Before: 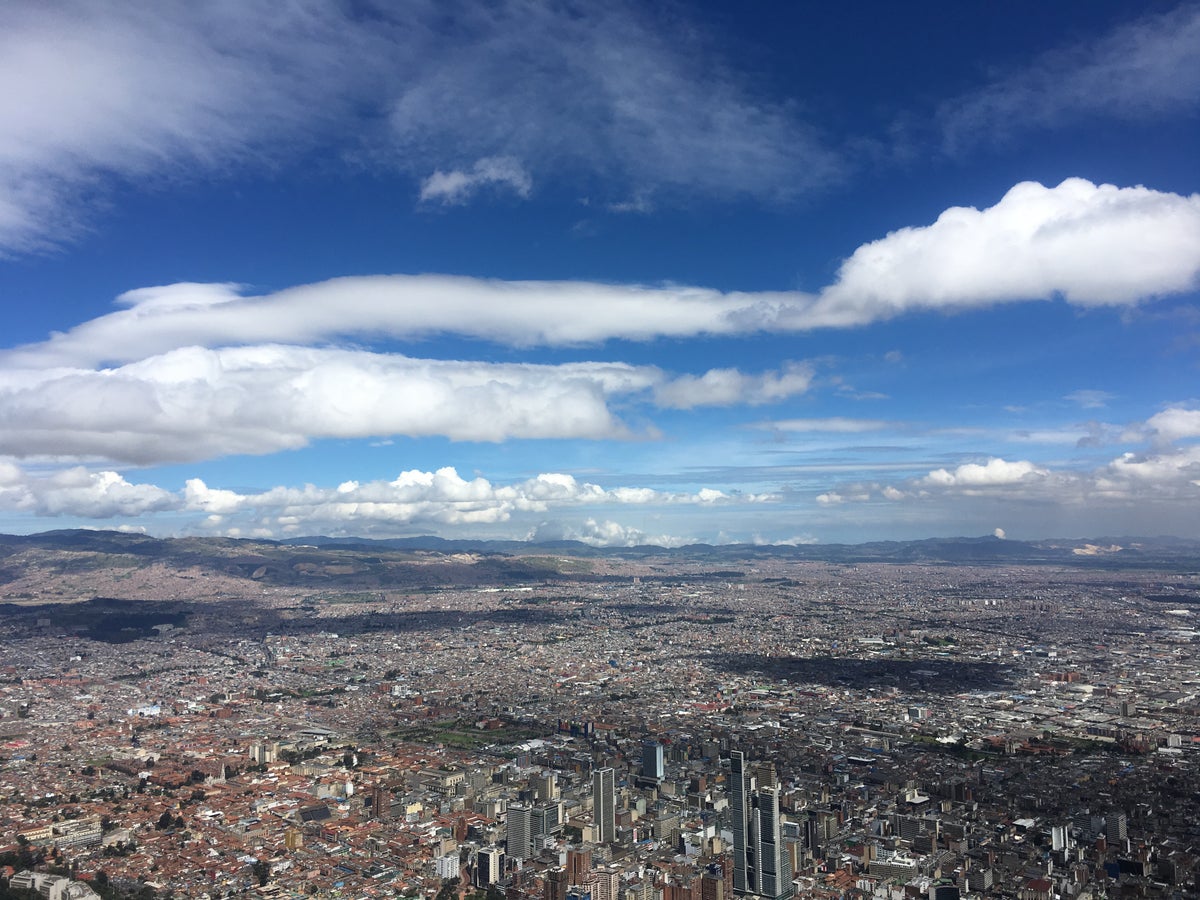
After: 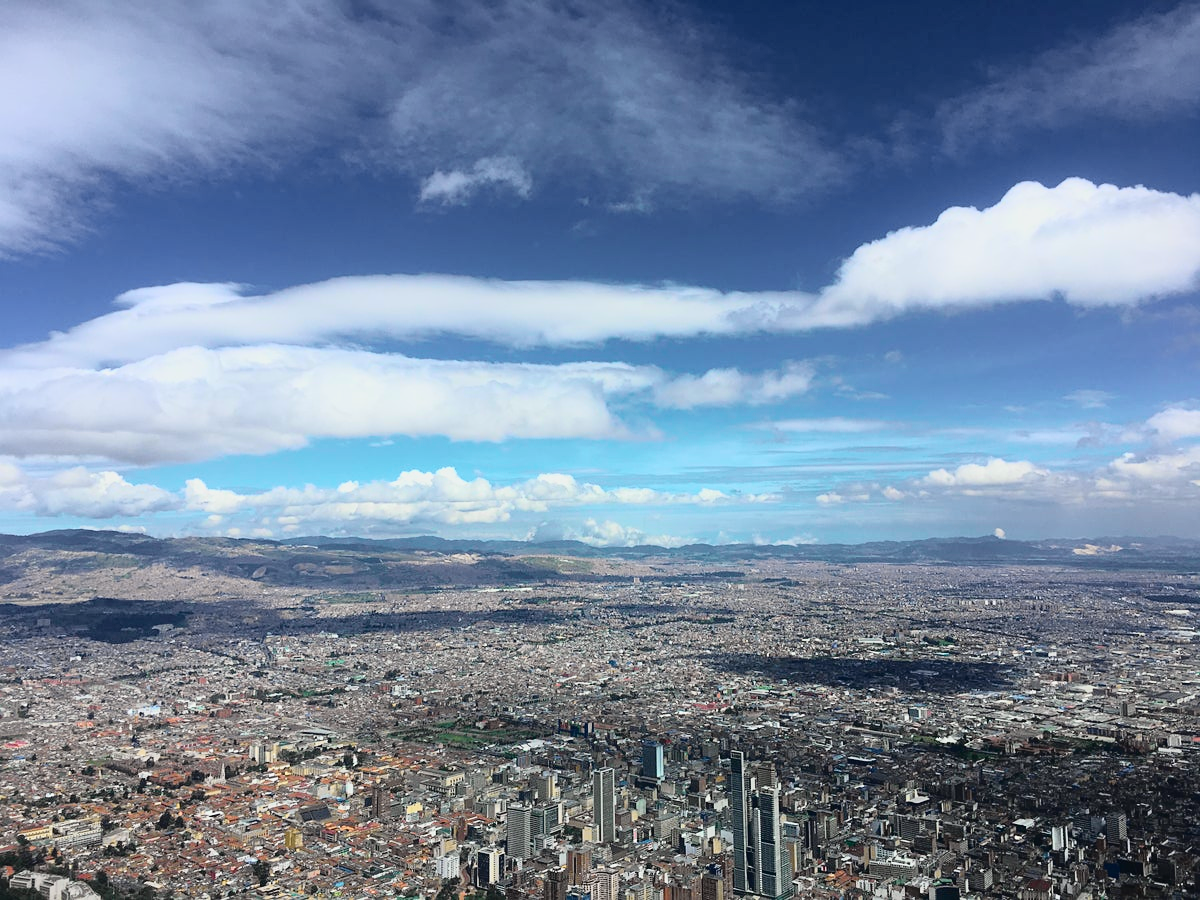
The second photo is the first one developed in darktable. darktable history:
sharpen: amount 0.2
tone curve: curves: ch0 [(0, 0.022) (0.114, 0.088) (0.282, 0.316) (0.446, 0.511) (0.613, 0.693) (0.786, 0.843) (0.999, 0.949)]; ch1 [(0, 0) (0.395, 0.343) (0.463, 0.427) (0.486, 0.474) (0.503, 0.5) (0.535, 0.522) (0.555, 0.566) (0.594, 0.614) (0.755, 0.793) (1, 1)]; ch2 [(0, 0) (0.369, 0.388) (0.449, 0.431) (0.501, 0.5) (0.528, 0.517) (0.561, 0.59) (0.612, 0.646) (0.697, 0.721) (1, 1)], color space Lab, independent channels, preserve colors none
